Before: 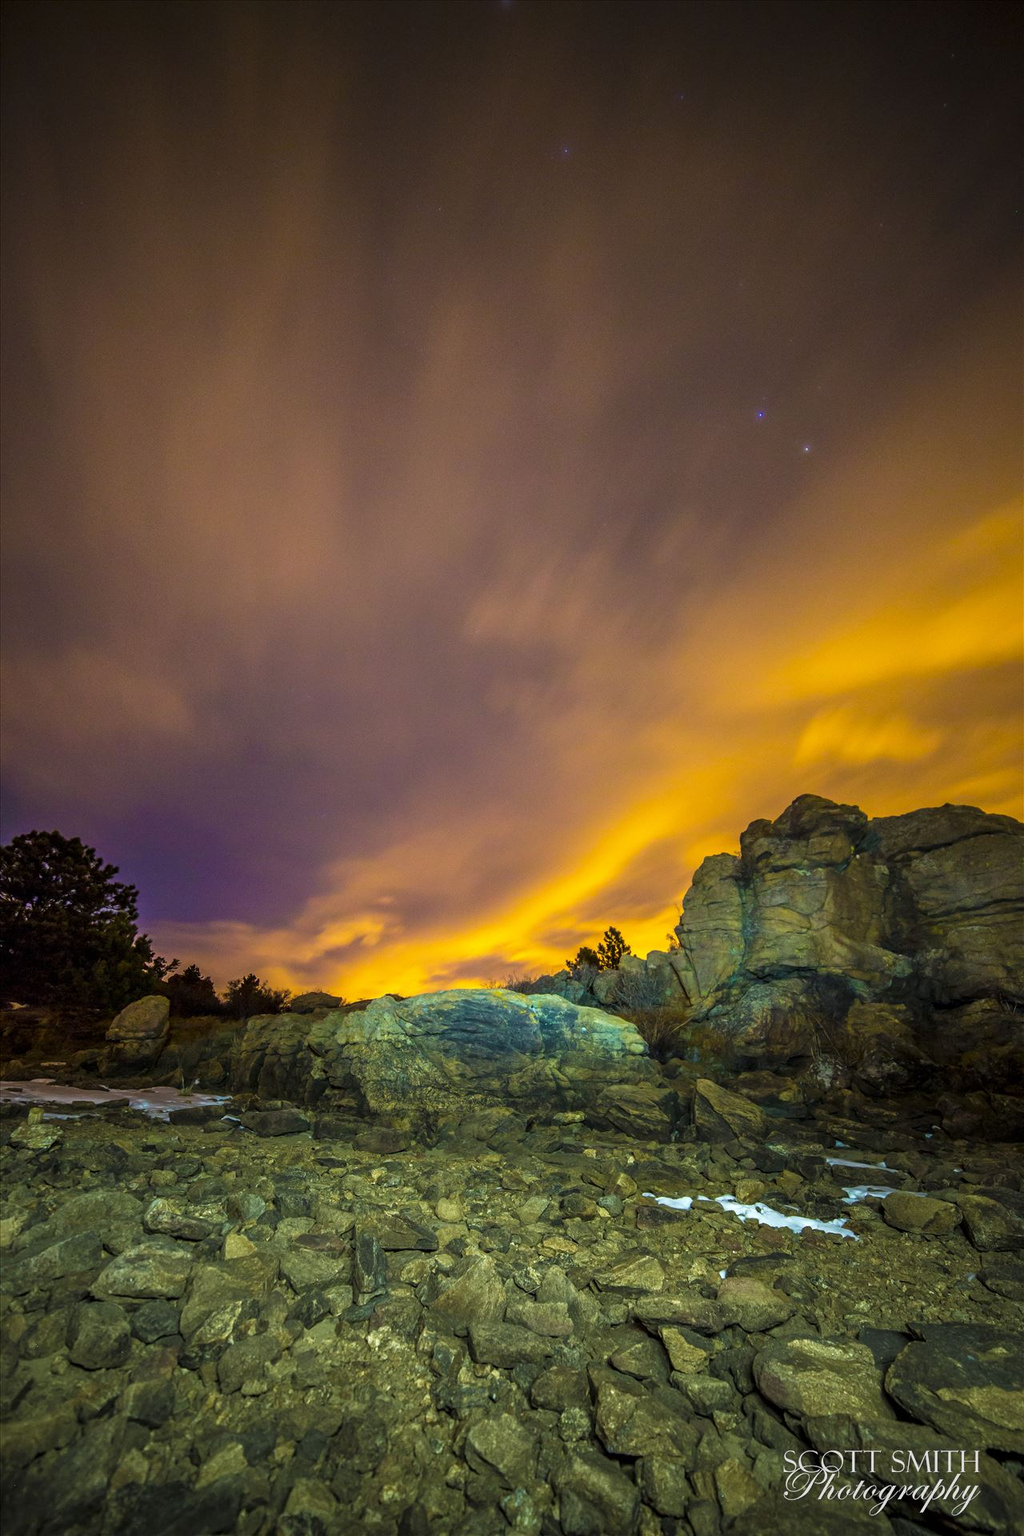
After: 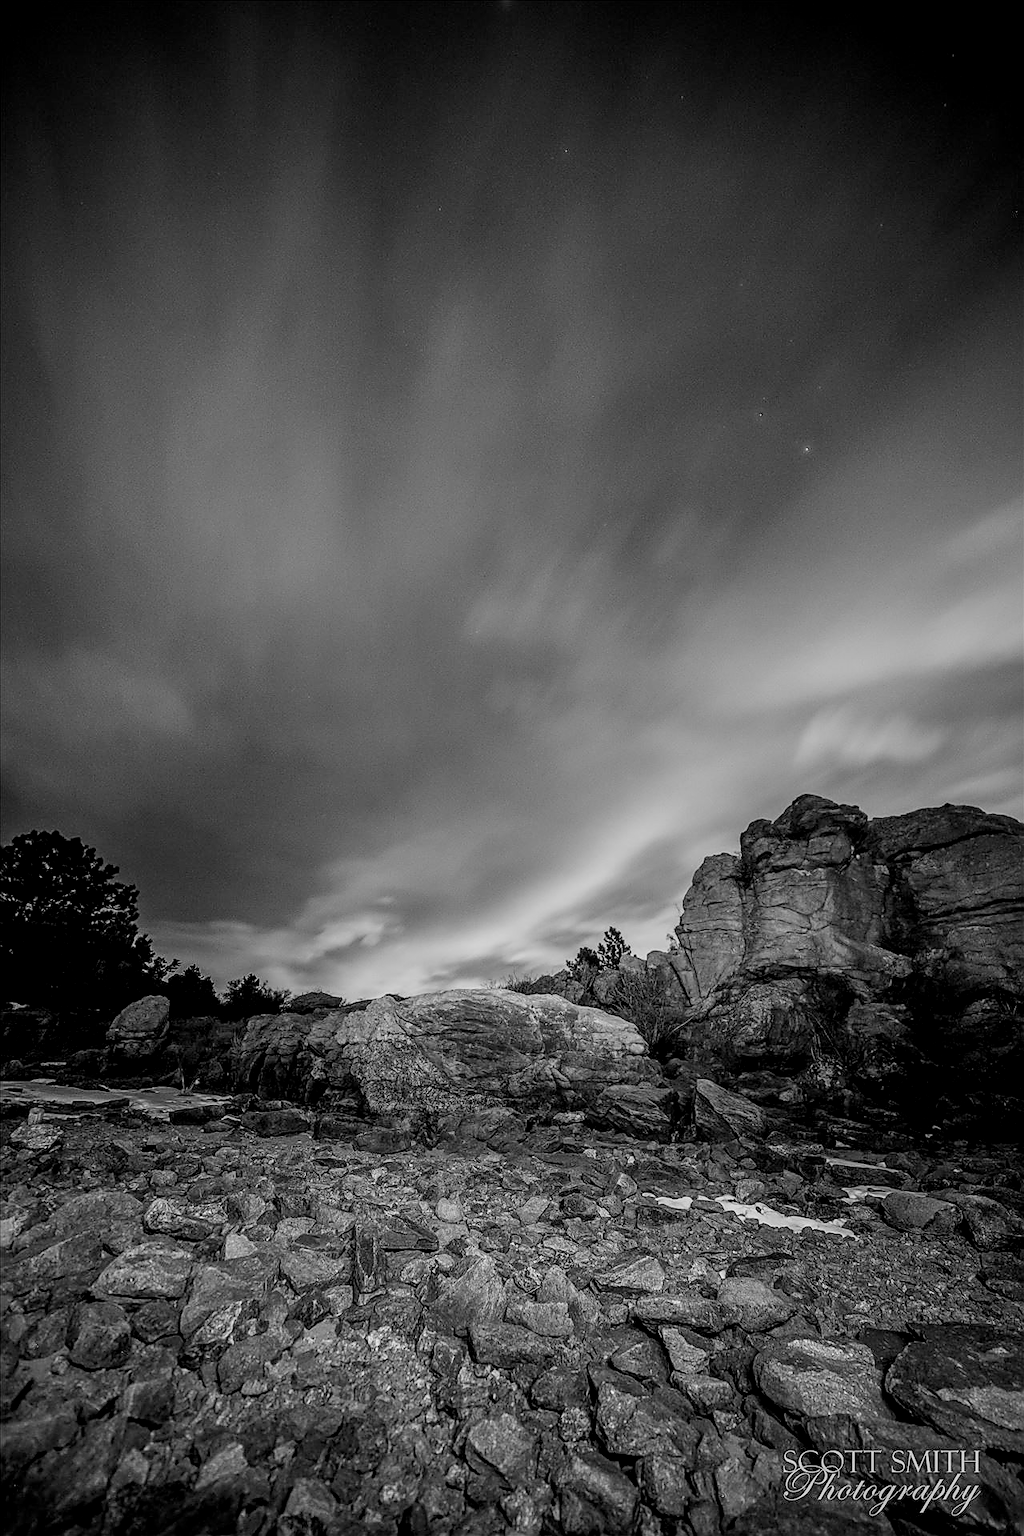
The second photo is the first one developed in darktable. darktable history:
sharpen: radius 1.4, amount 1.25, threshold 0.7
color balance rgb: perceptual saturation grading › global saturation 25%, global vibrance 20%
filmic rgb: black relative exposure -7.65 EV, white relative exposure 4.56 EV, hardness 3.61
local contrast: on, module defaults
monochrome: a 32, b 64, size 2.3, highlights 1
